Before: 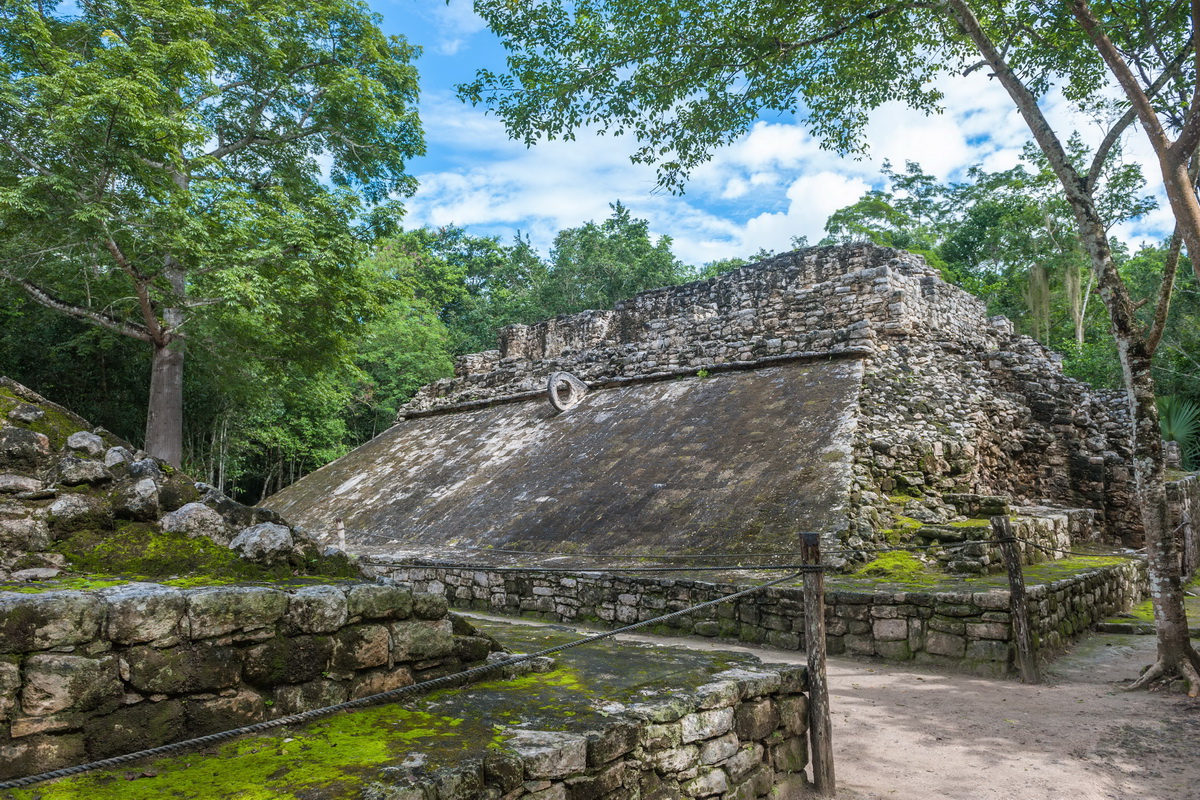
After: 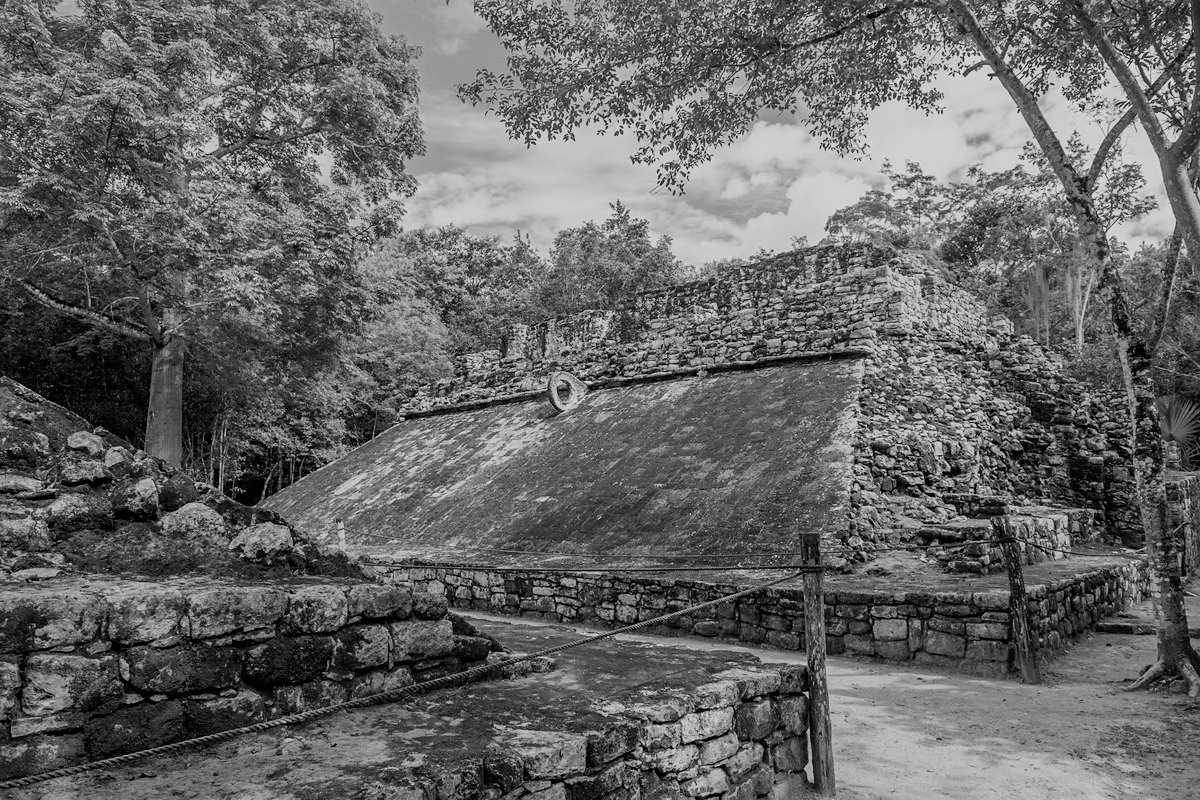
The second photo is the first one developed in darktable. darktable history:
monochrome: on, module defaults
filmic rgb: black relative exposure -7.48 EV, white relative exposure 4.83 EV, hardness 3.4, color science v6 (2022)
sharpen: amount 0.2
